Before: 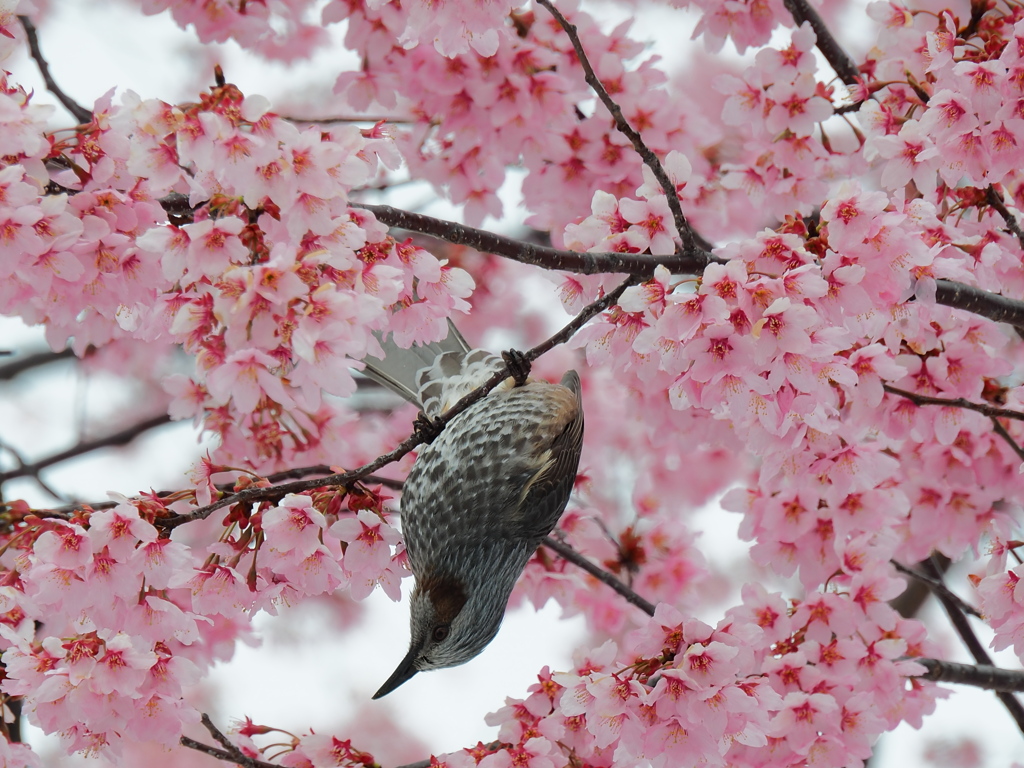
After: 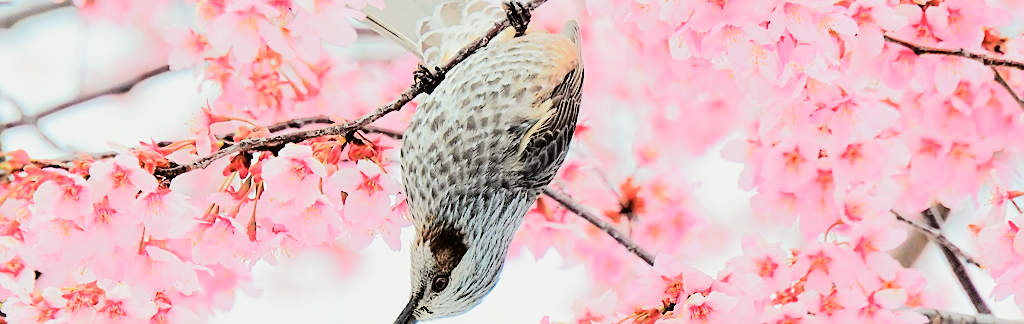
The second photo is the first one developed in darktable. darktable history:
exposure: exposure 1.212 EV, compensate highlight preservation false
tone equalizer: -7 EV 0.147 EV, -6 EV 0.634 EV, -5 EV 1.18 EV, -4 EV 1.35 EV, -3 EV 1.17 EV, -2 EV 0.6 EV, -1 EV 0.165 EV, edges refinement/feathering 500, mask exposure compensation -1.57 EV, preserve details no
filmic rgb: black relative exposure -4.08 EV, white relative exposure 5.11 EV, hardness 2.12, contrast 1.165
tone curve: curves: ch0 [(0, 0.01) (0.052, 0.045) (0.136, 0.133) (0.29, 0.332) (0.453, 0.531) (0.676, 0.751) (0.89, 0.919) (1, 1)]; ch1 [(0, 0) (0.094, 0.081) (0.285, 0.299) (0.385, 0.403) (0.446, 0.443) (0.495, 0.496) (0.544, 0.552) (0.589, 0.612) (0.722, 0.728) (1, 1)]; ch2 [(0, 0) (0.257, 0.217) (0.43, 0.421) (0.498, 0.507) (0.531, 0.544) (0.56, 0.579) (0.625, 0.642) (1, 1)], color space Lab, independent channels, preserve colors none
crop: top 45.668%, bottom 12.129%
sharpen: on, module defaults
